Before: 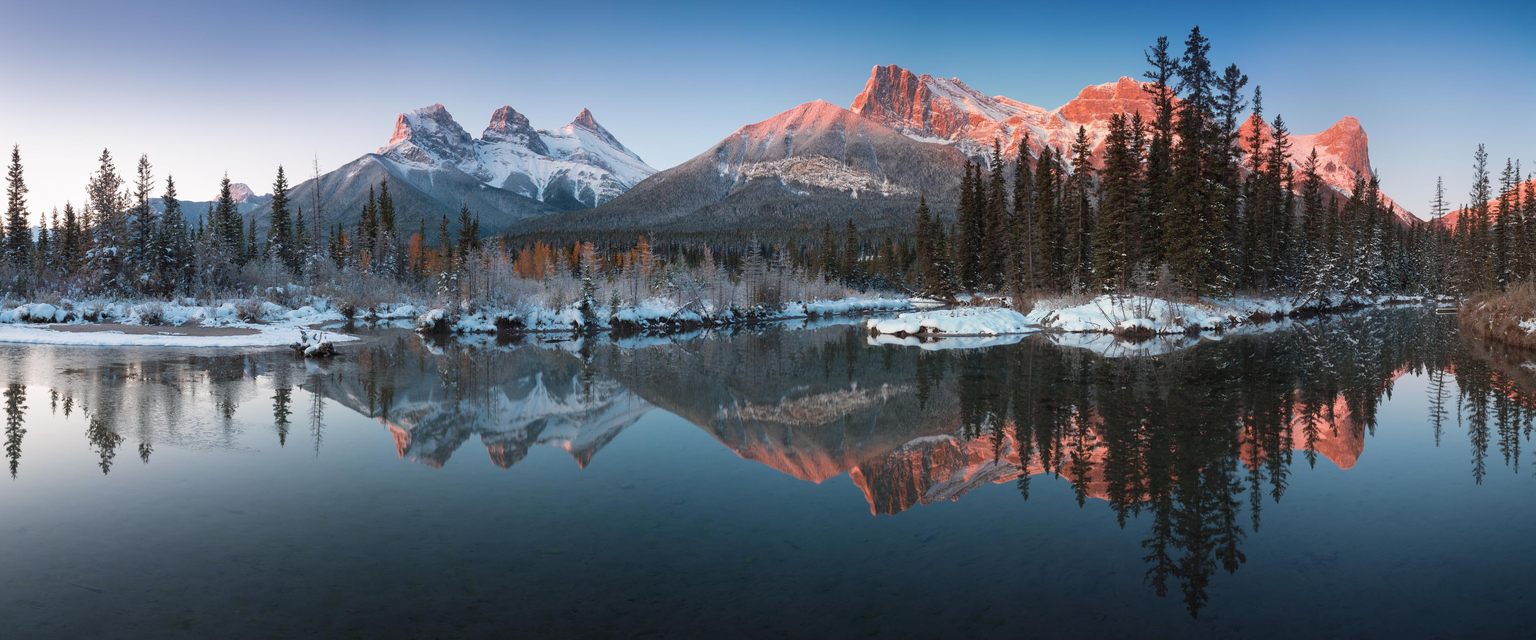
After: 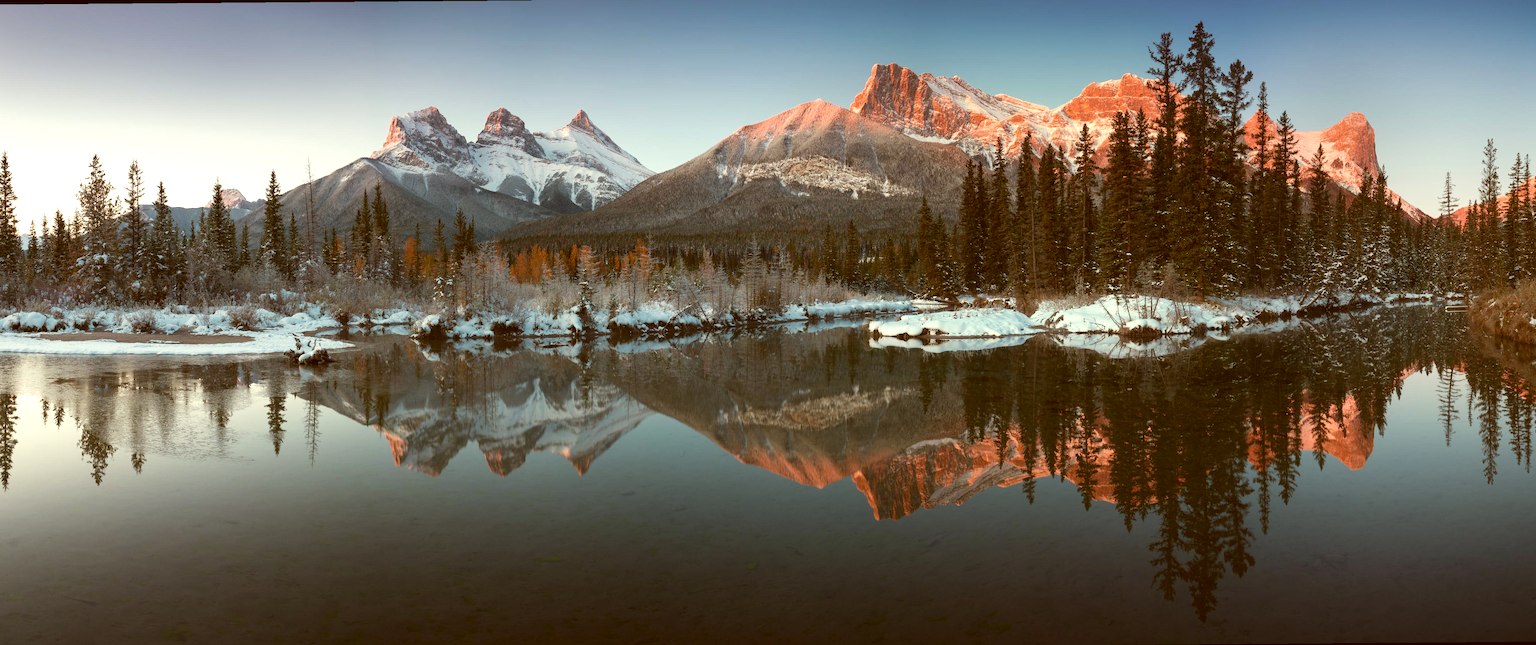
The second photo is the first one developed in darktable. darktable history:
rotate and perspective: rotation -0.45°, automatic cropping original format, crop left 0.008, crop right 0.992, crop top 0.012, crop bottom 0.988
color balance rgb: shadows lift › chroma 1%, shadows lift › hue 28.8°, power › hue 60°, highlights gain › chroma 1%, highlights gain › hue 60°, global offset › luminance 0.25%, perceptual saturation grading › highlights -20%, perceptual saturation grading › shadows 20%, perceptual brilliance grading › highlights 10%, perceptual brilliance grading › shadows -5%, global vibrance 19.67%
color correction: highlights a* -5.94, highlights b* 9.48, shadows a* 10.12, shadows b* 23.94
